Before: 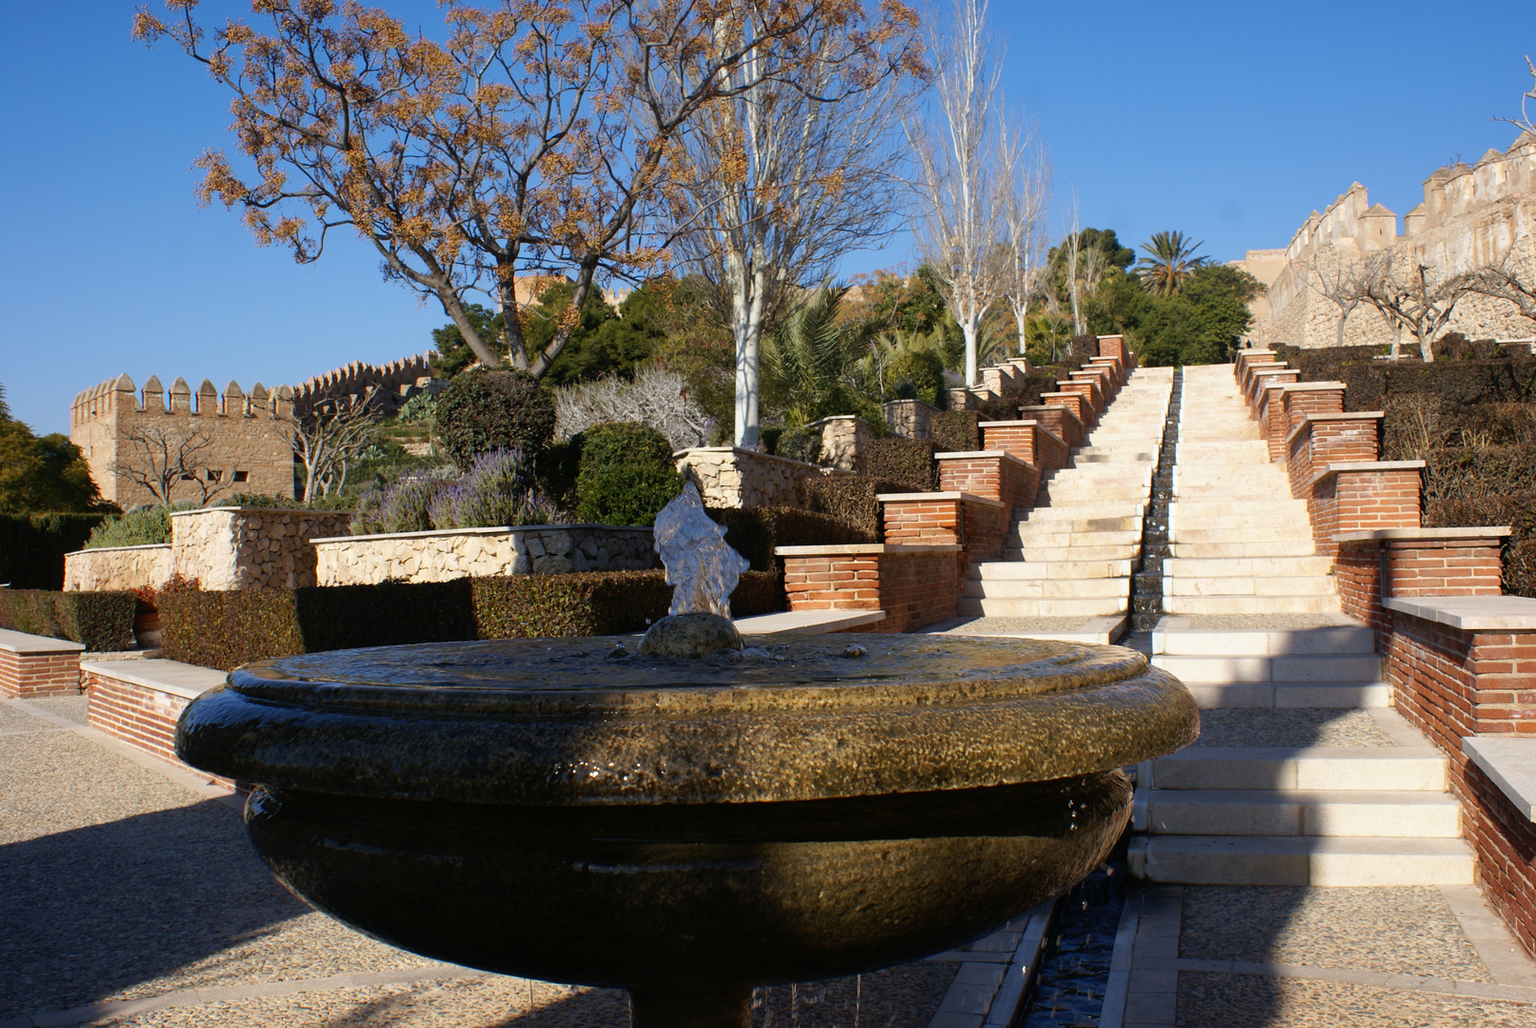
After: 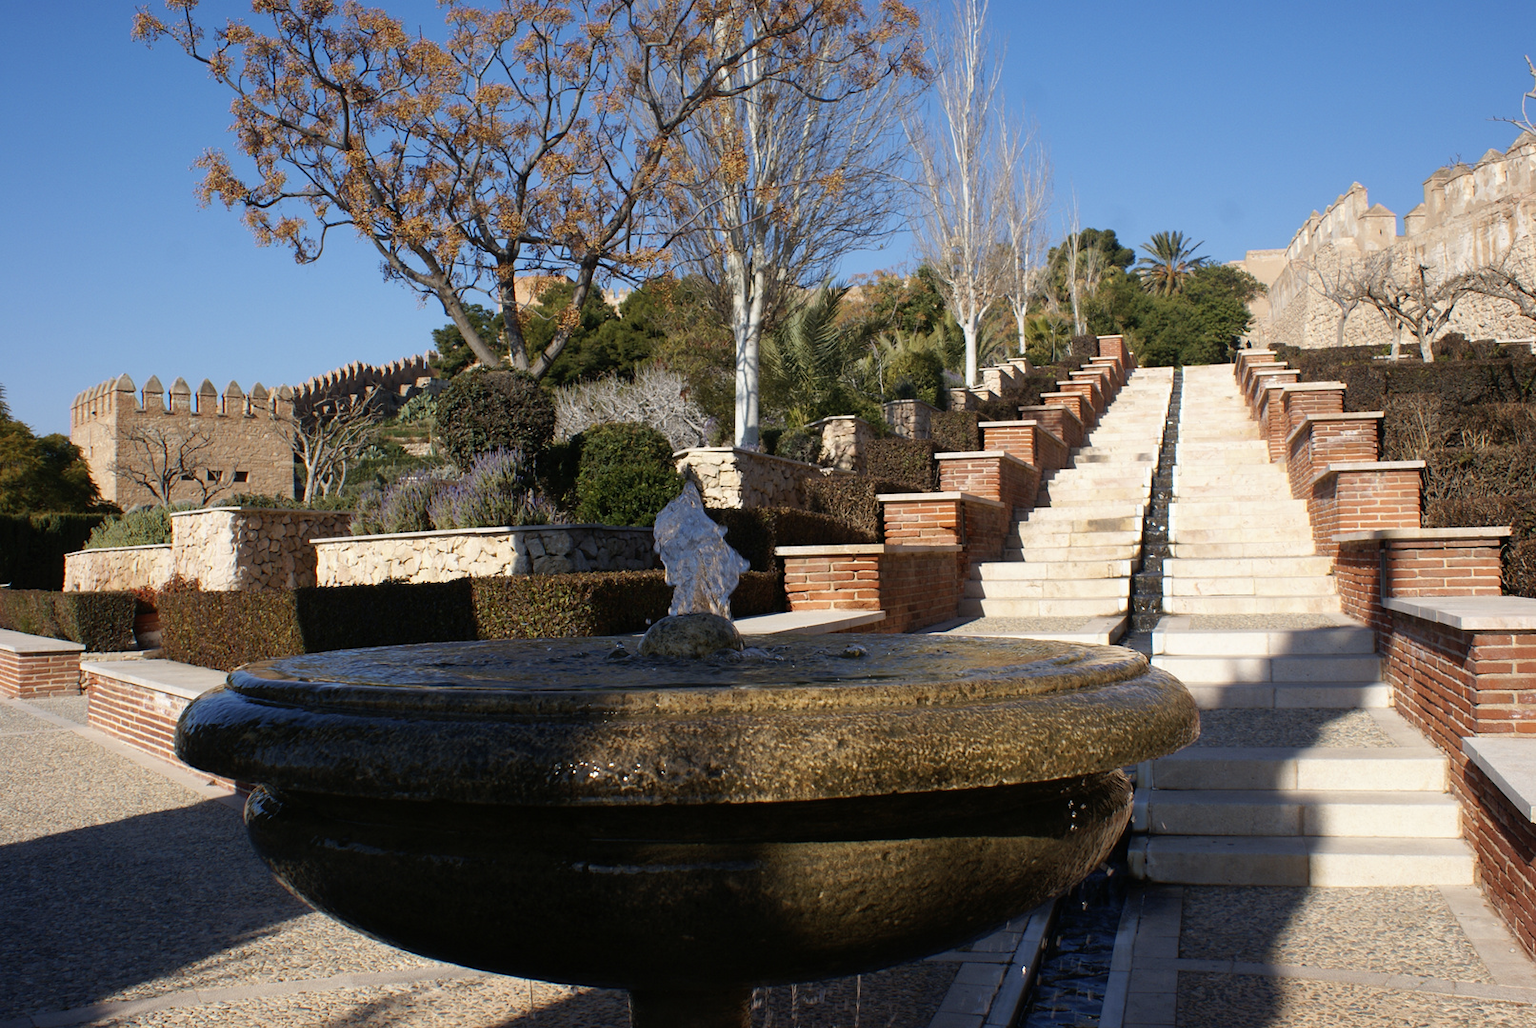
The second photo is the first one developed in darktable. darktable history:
color correction: highlights b* 0.05, saturation 0.868
exposure: exposure 0.024 EV, compensate highlight preservation false
